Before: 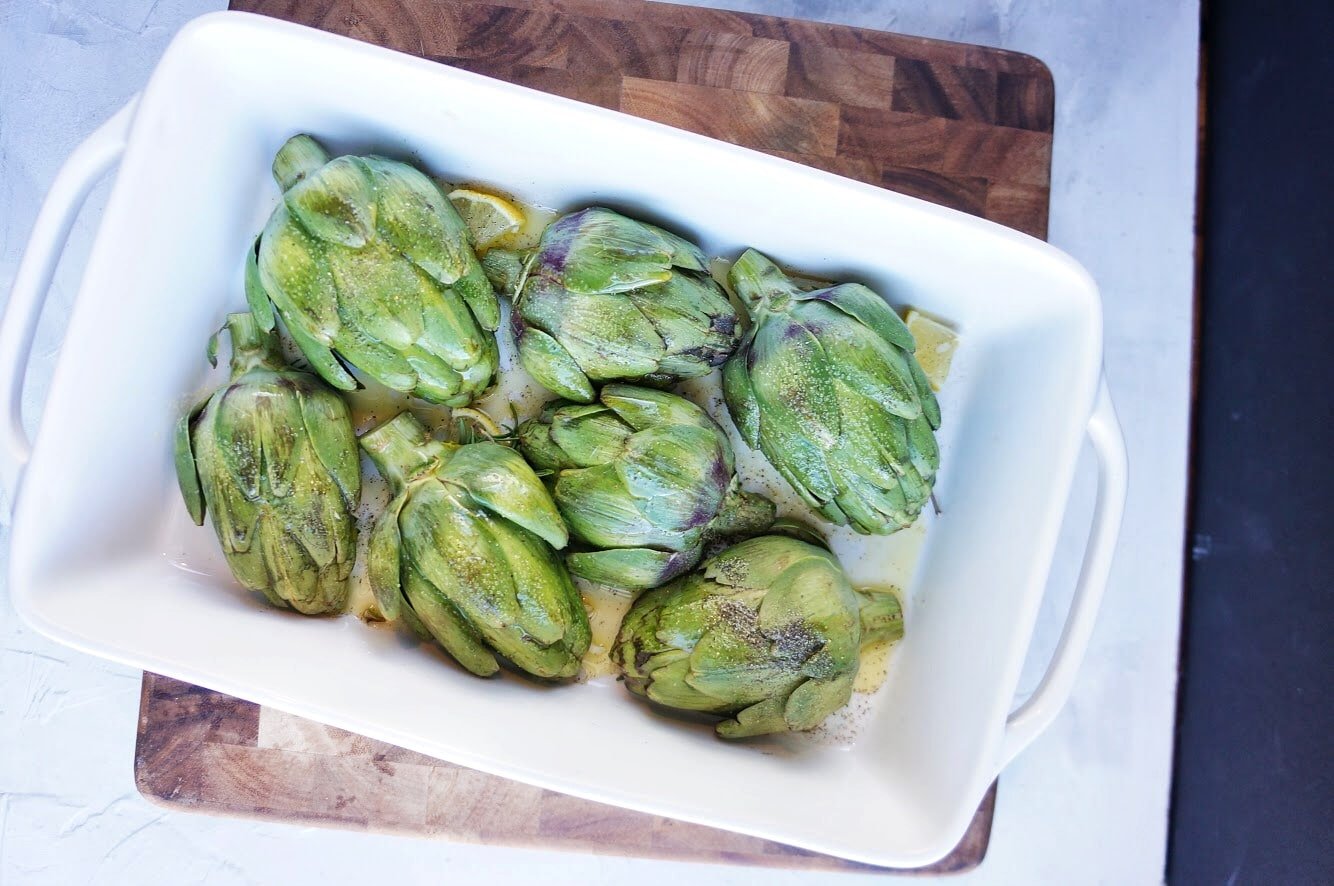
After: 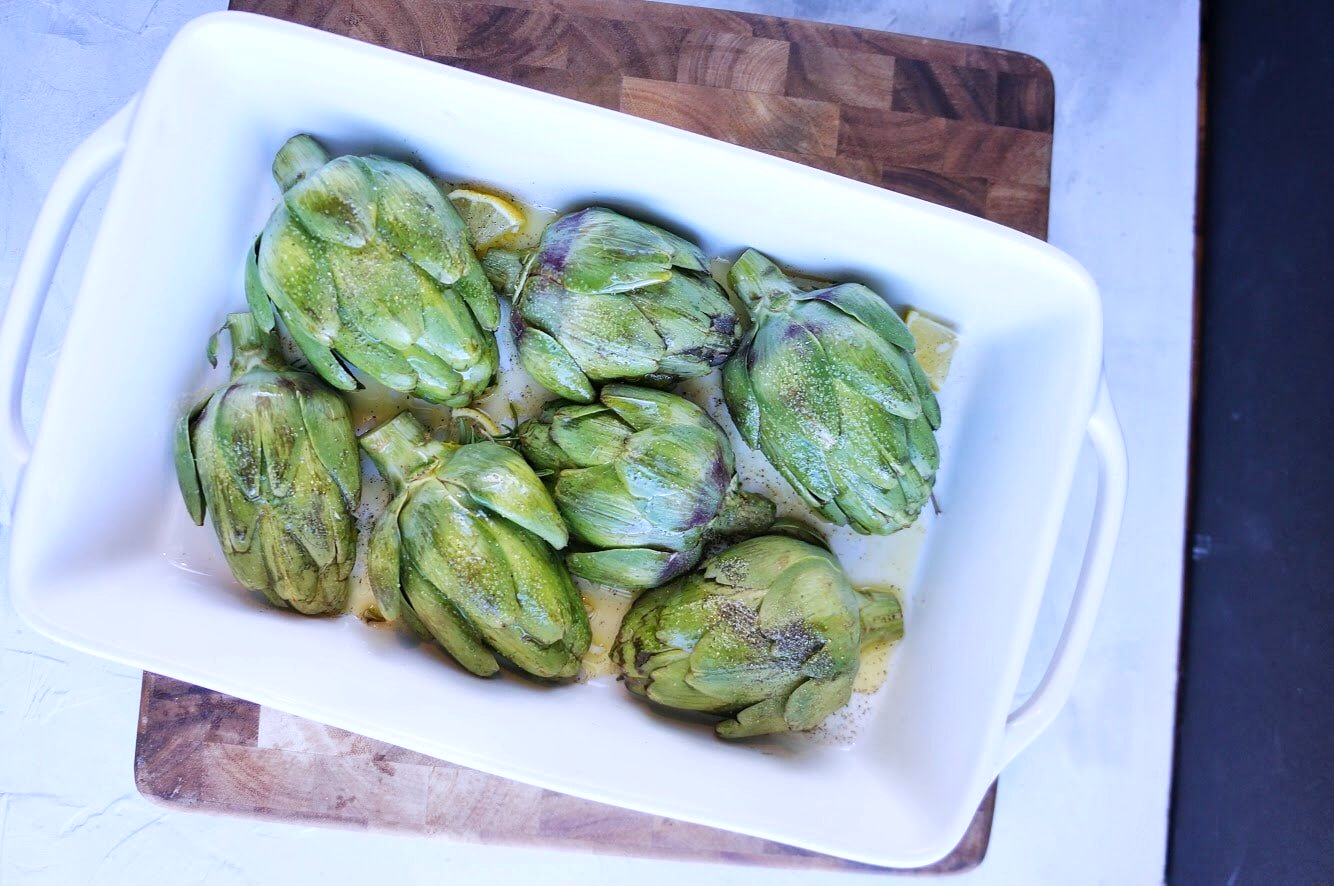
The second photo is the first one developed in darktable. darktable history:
white balance: red 0.967, blue 1.119, emerald 0.756
